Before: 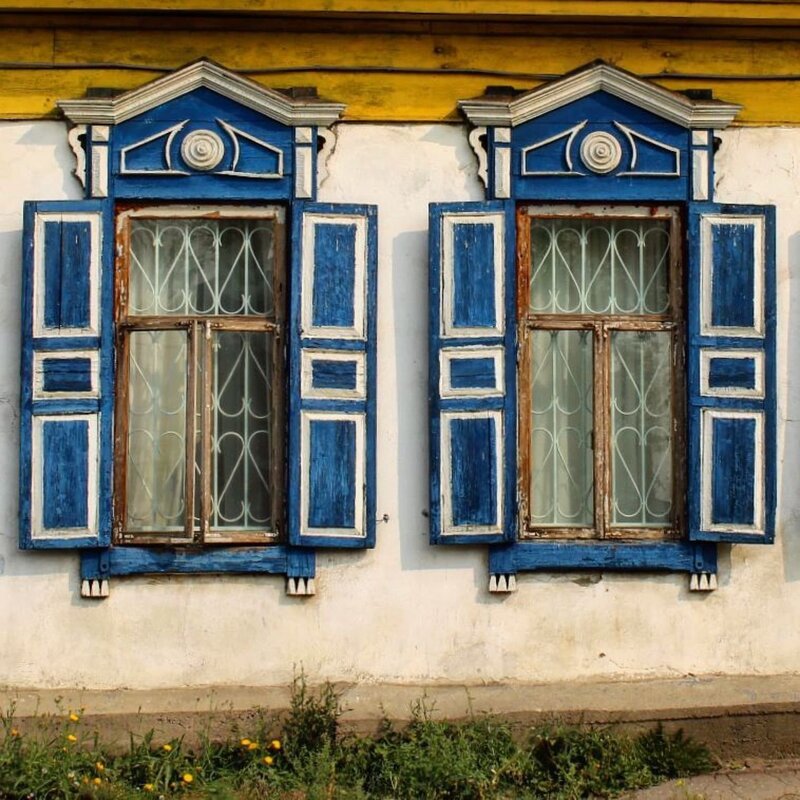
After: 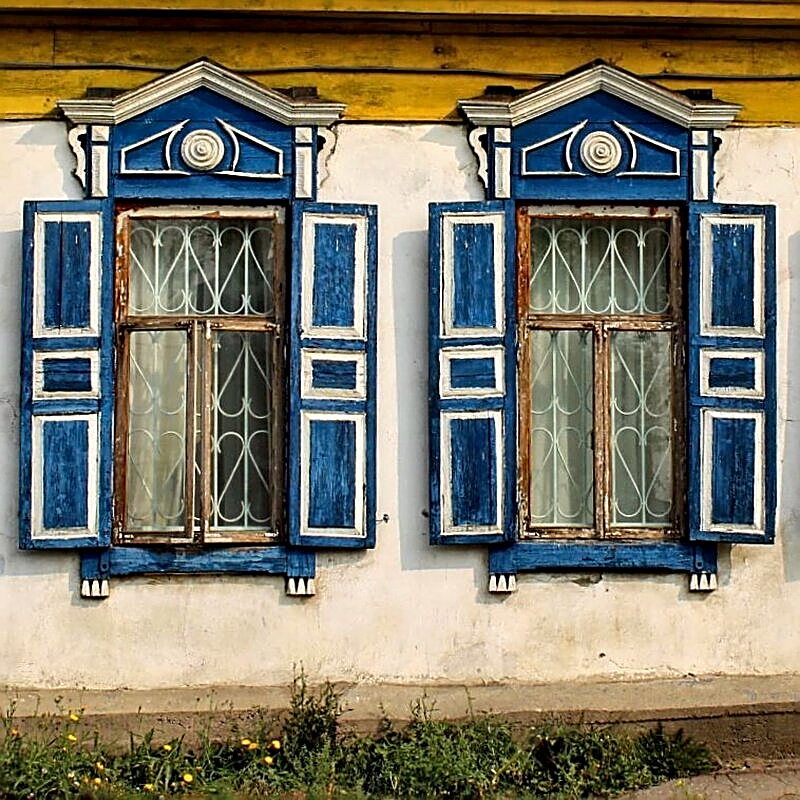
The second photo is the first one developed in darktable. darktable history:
sharpen: amount 1
contrast equalizer: octaves 7, y [[0.6 ×6], [0.55 ×6], [0 ×6], [0 ×6], [0 ×6]], mix 0.29
